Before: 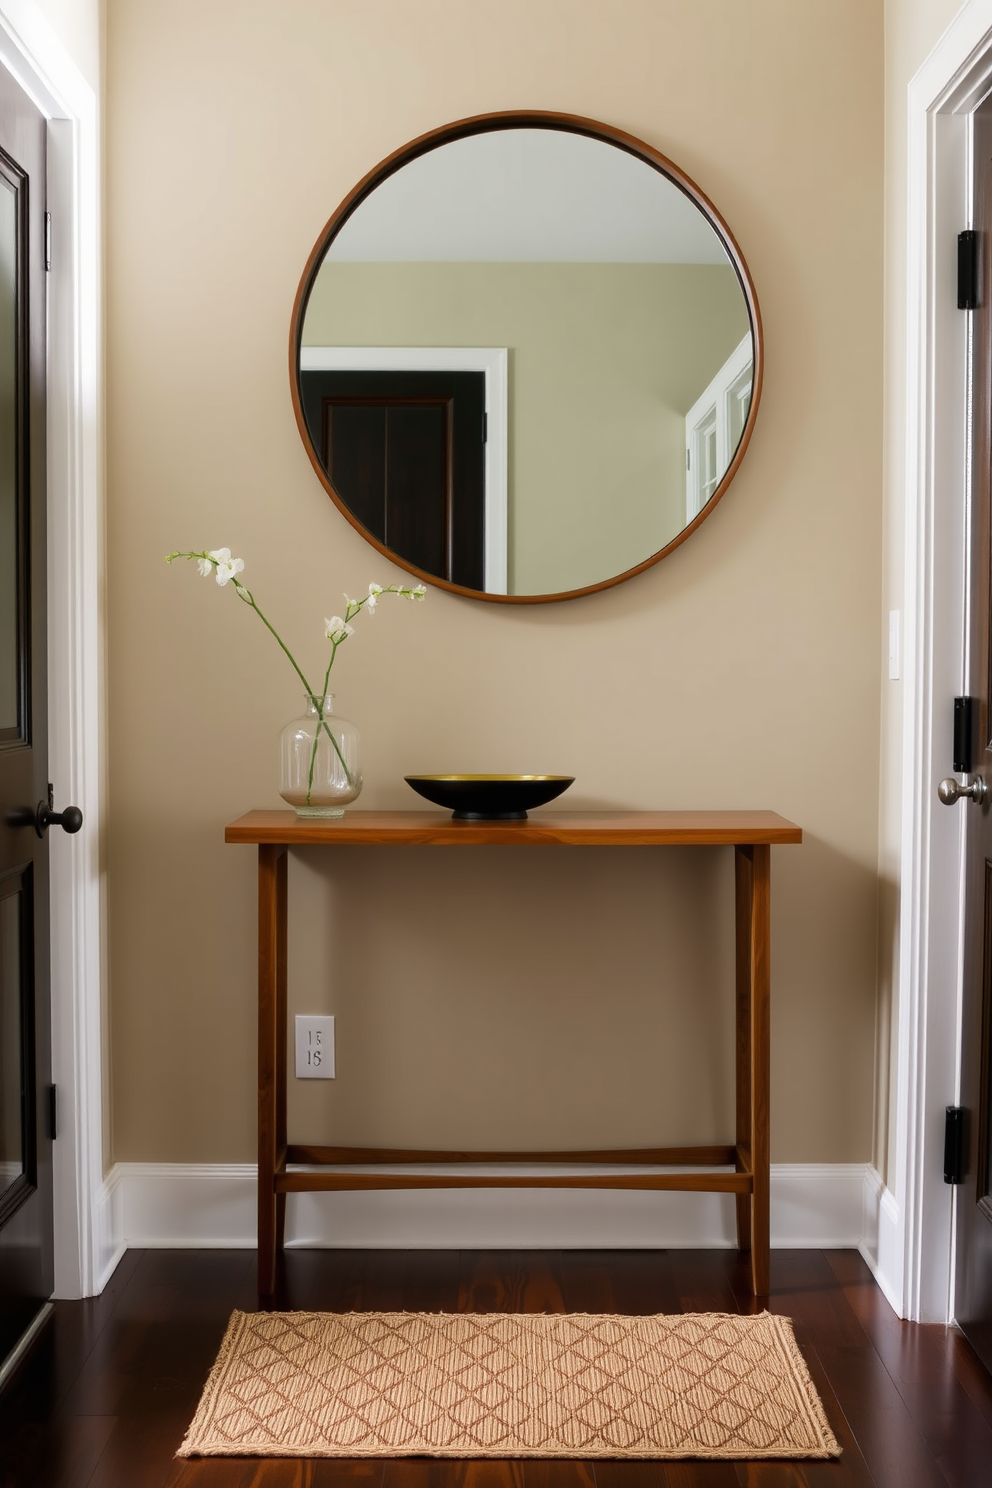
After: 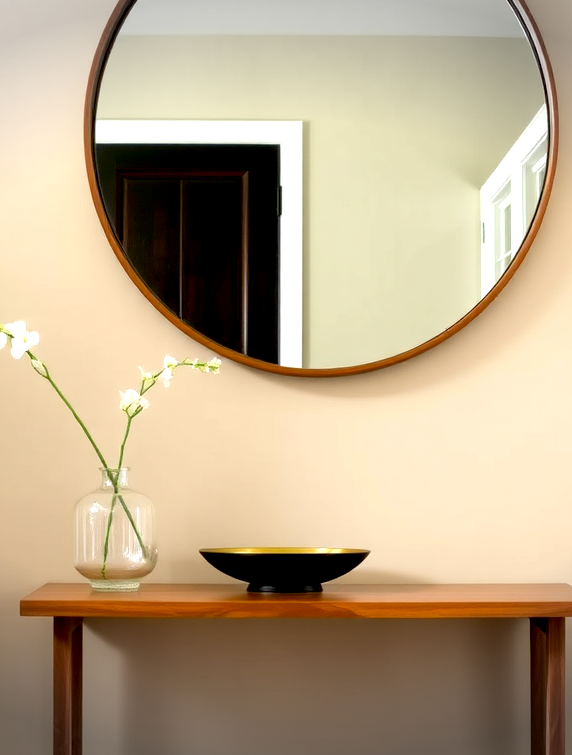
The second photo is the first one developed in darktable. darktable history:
crop: left 20.766%, top 15.301%, right 21.501%, bottom 33.943%
exposure: black level correction 0.008, exposure 0.986 EV, compensate exposure bias true, compensate highlight preservation false
vignetting: fall-off start 100.63%, width/height ratio 1.321
